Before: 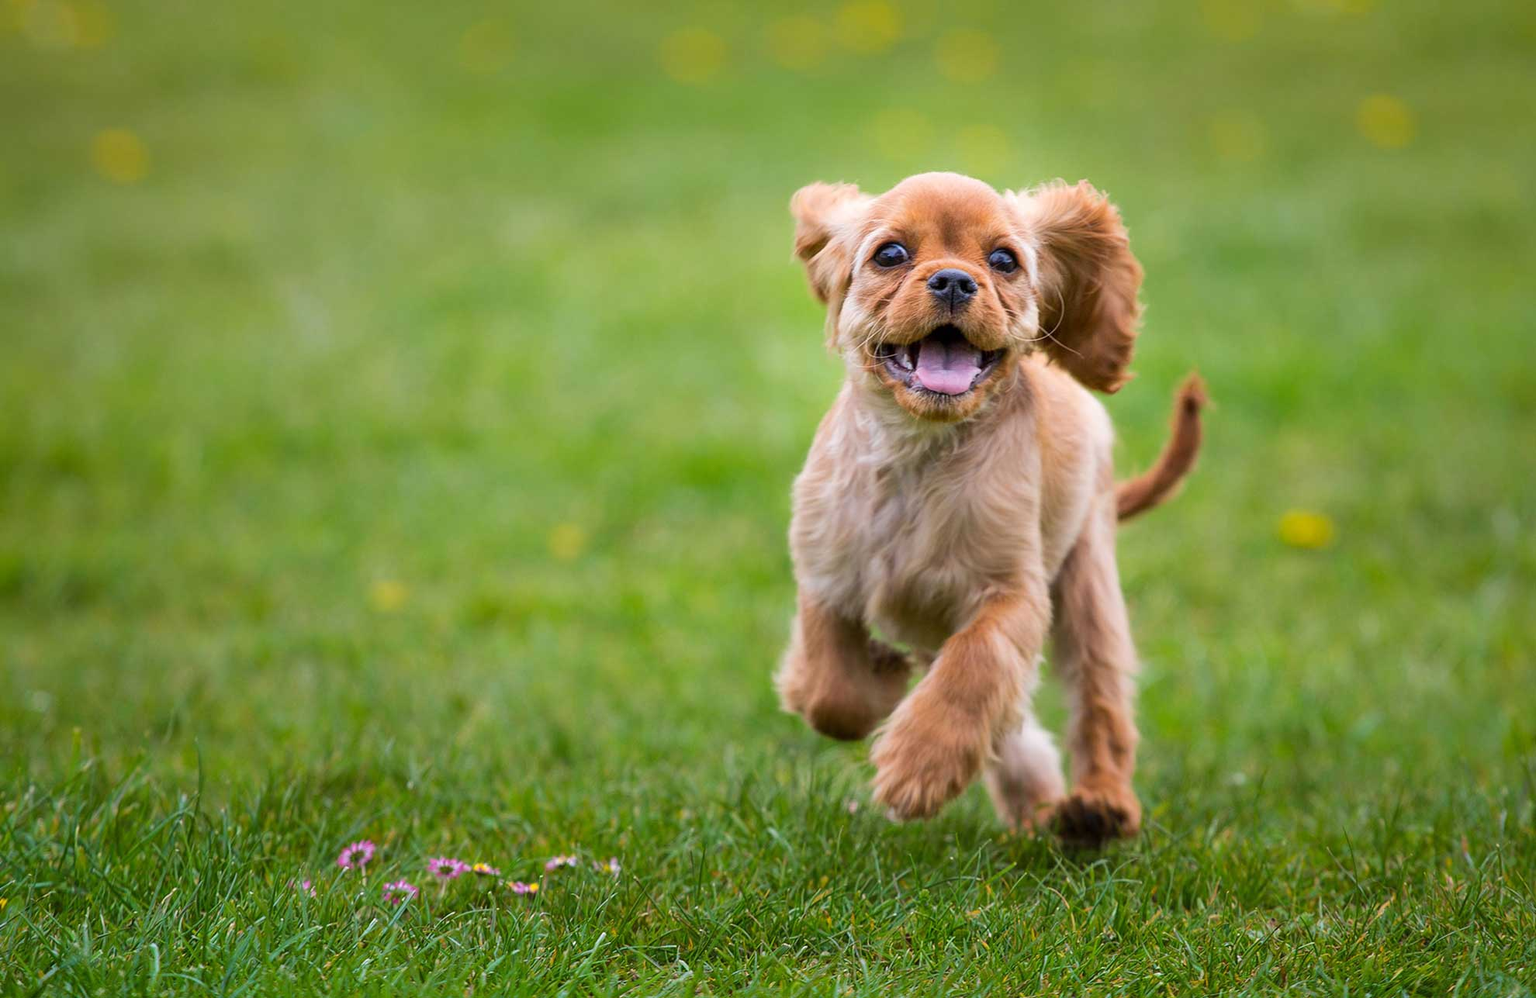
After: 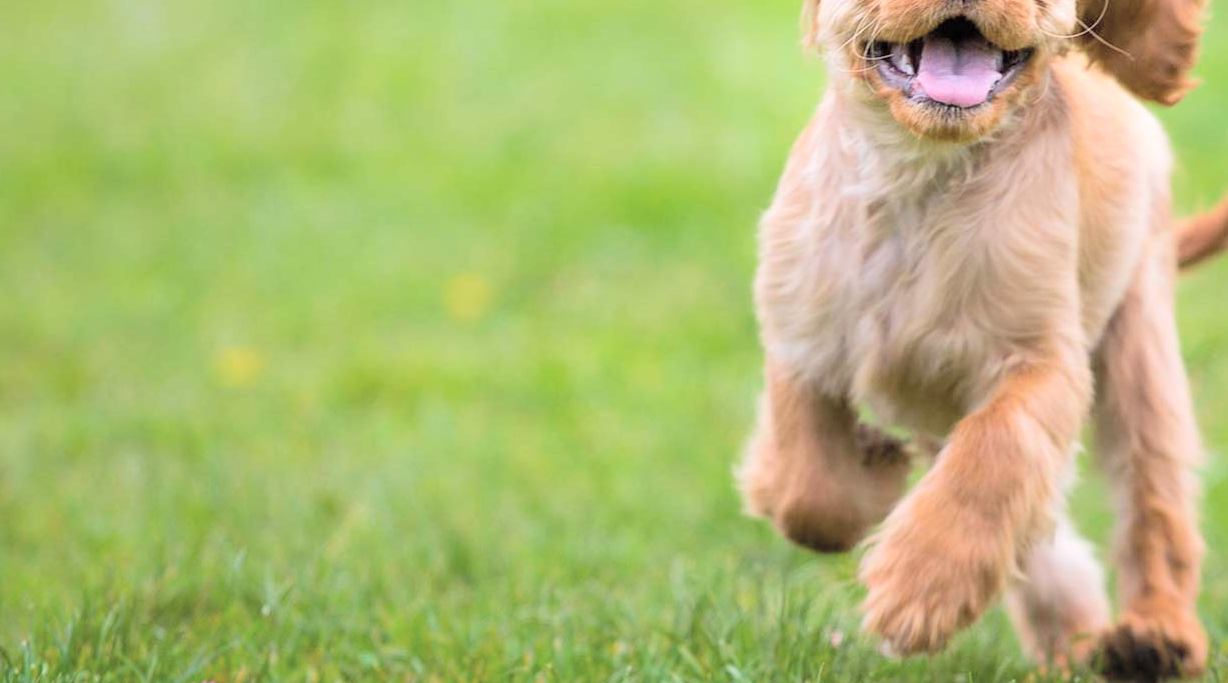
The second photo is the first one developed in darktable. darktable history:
crop: left 13.312%, top 31.28%, right 24.627%, bottom 15.582%
global tonemap: drago (0.7, 100)
